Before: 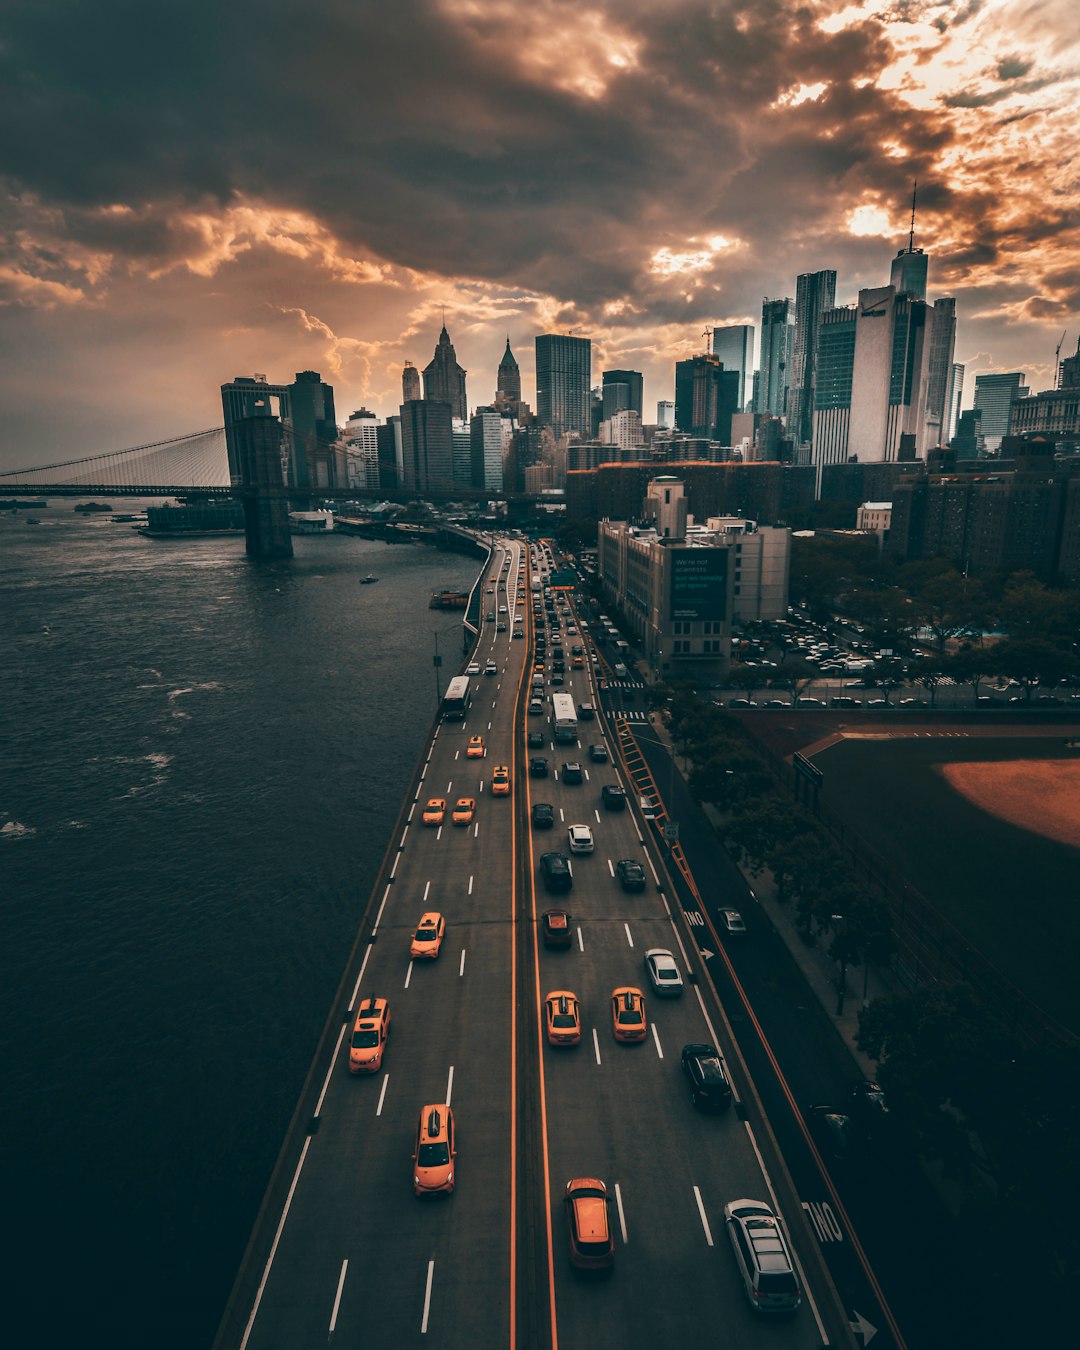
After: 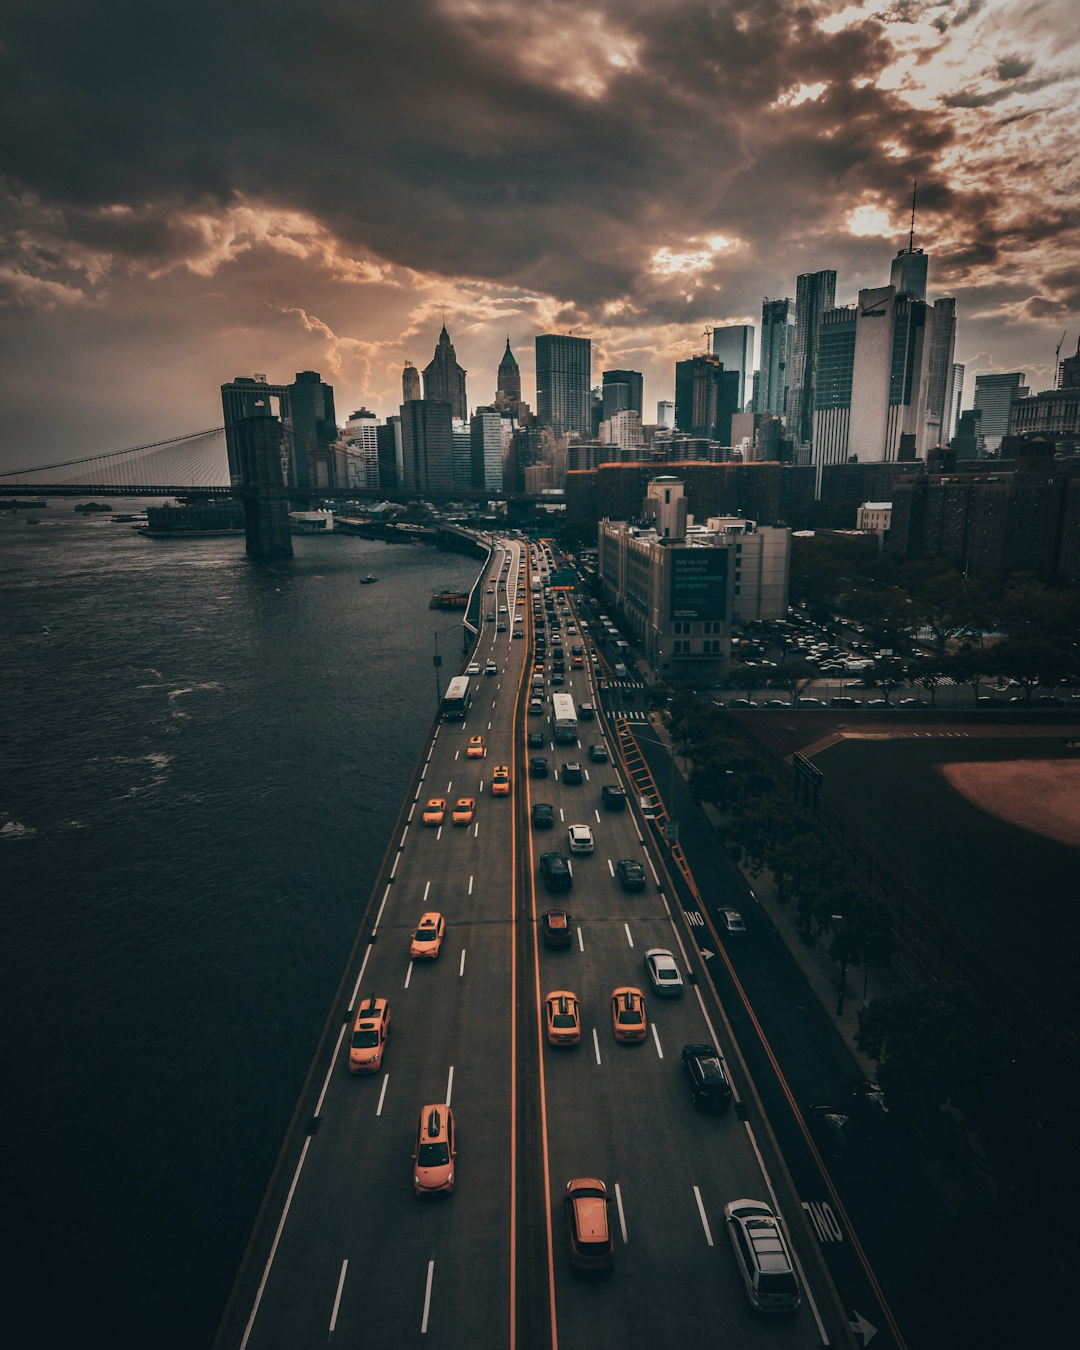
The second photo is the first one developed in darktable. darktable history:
vignetting: fall-off start 17.98%, fall-off radius 137.67%, width/height ratio 0.622, shape 0.587, unbound false
